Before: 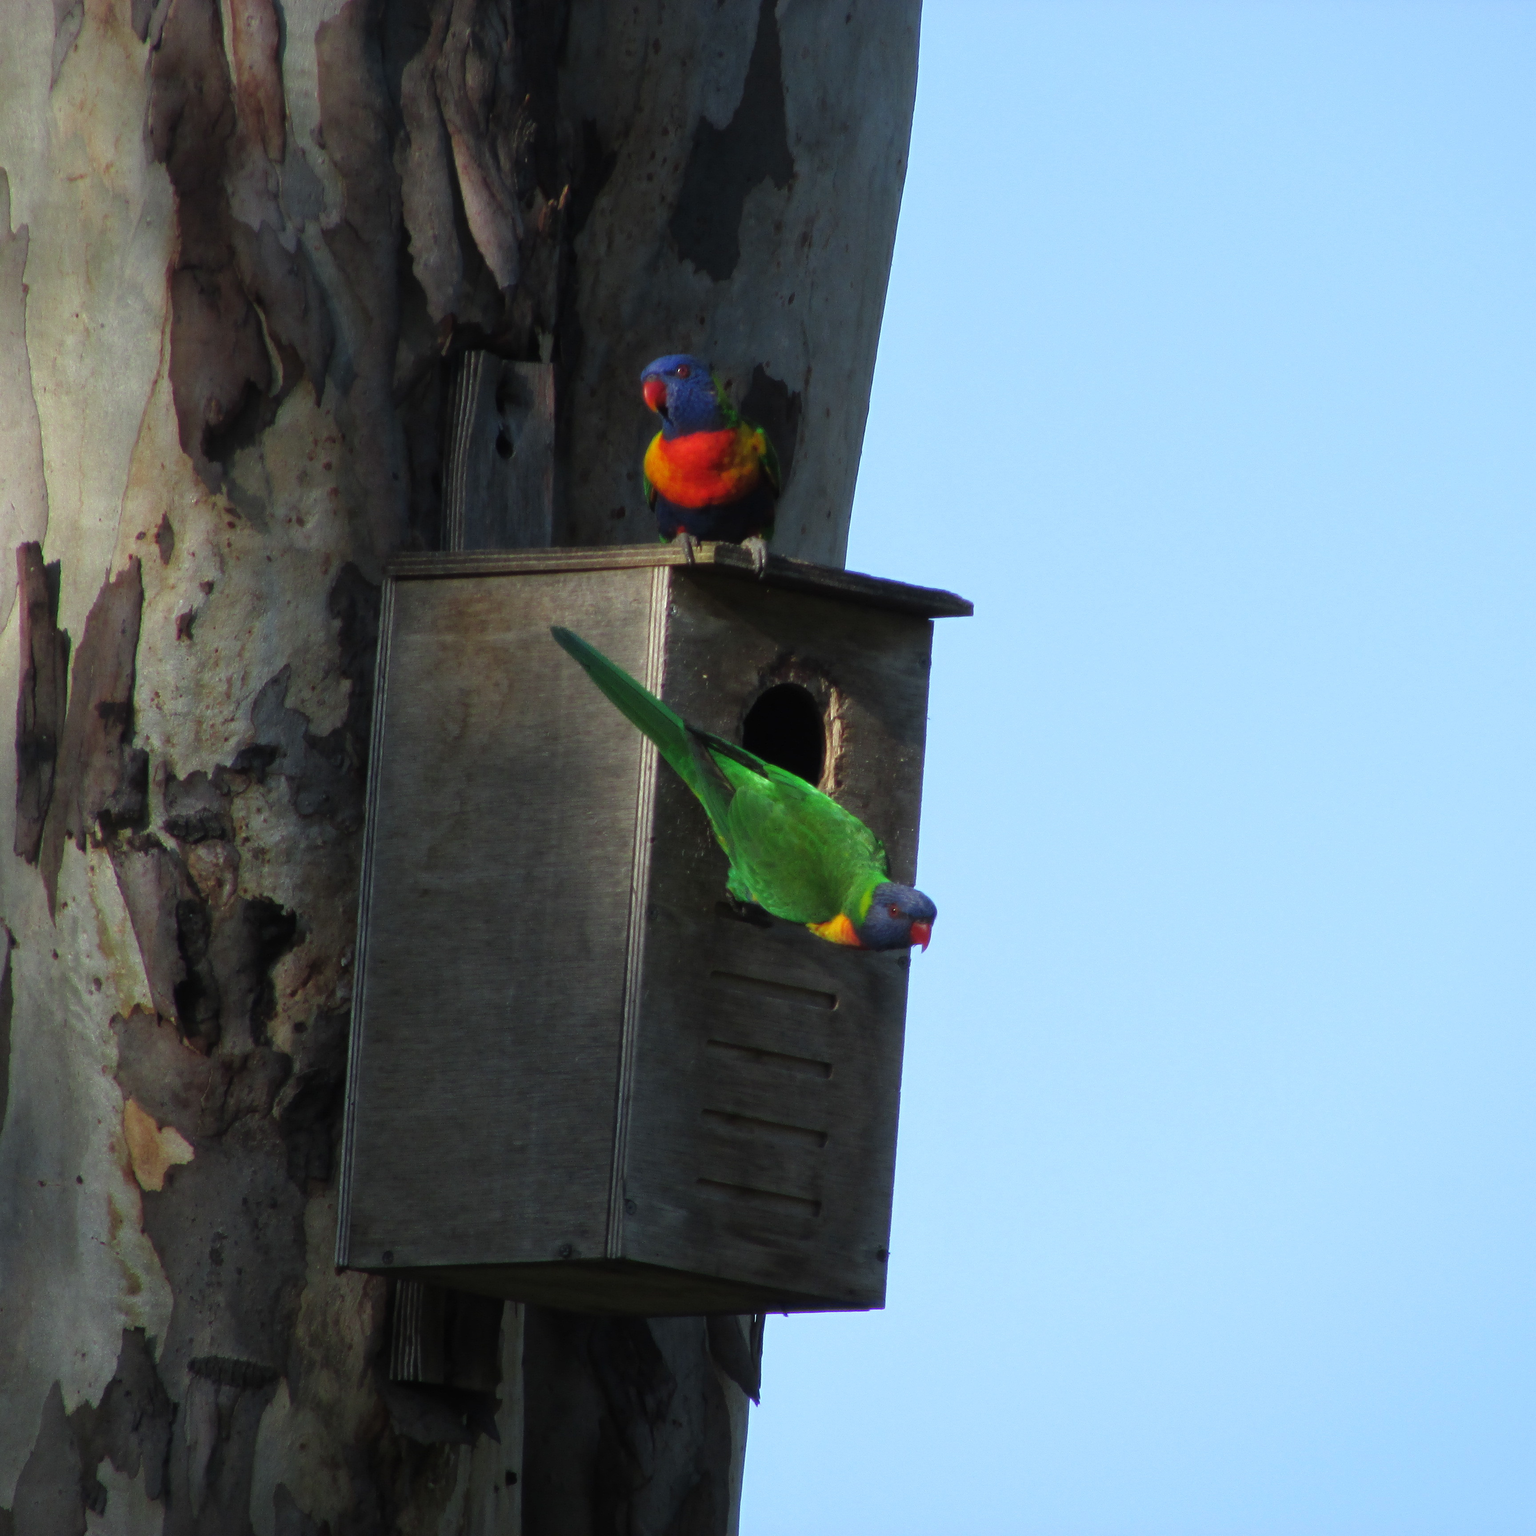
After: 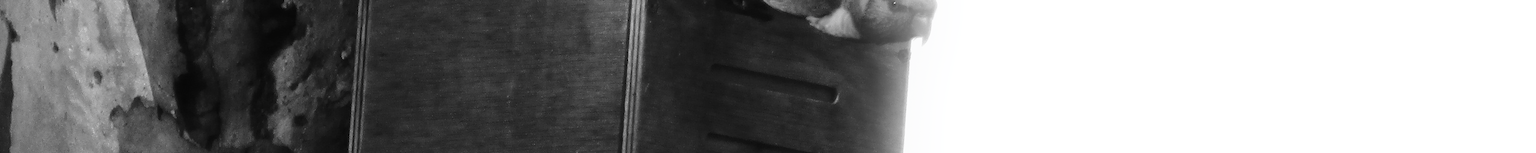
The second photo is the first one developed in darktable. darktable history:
crop and rotate: top 59.084%, bottom 30.916%
tone equalizer: on, module defaults
color balance rgb: shadows fall-off 101%, linear chroma grading › mid-tones 7.63%, perceptual saturation grading › mid-tones 11.68%, mask middle-gray fulcrum 22.45%, global vibrance 10.11%, saturation formula JzAzBz (2021)
white balance: emerald 1
color calibration: output gray [0.246, 0.254, 0.501, 0], gray › normalize channels true, illuminant same as pipeline (D50), adaptation XYZ, x 0.346, y 0.359, gamut compression 0
color correction: highlights a* 0.003, highlights b* -0.283
bloom: on, module defaults
base curve: curves: ch0 [(0, 0) (0.028, 0.03) (0.121, 0.232) (0.46, 0.748) (0.859, 0.968) (1, 1)], preserve colors none
